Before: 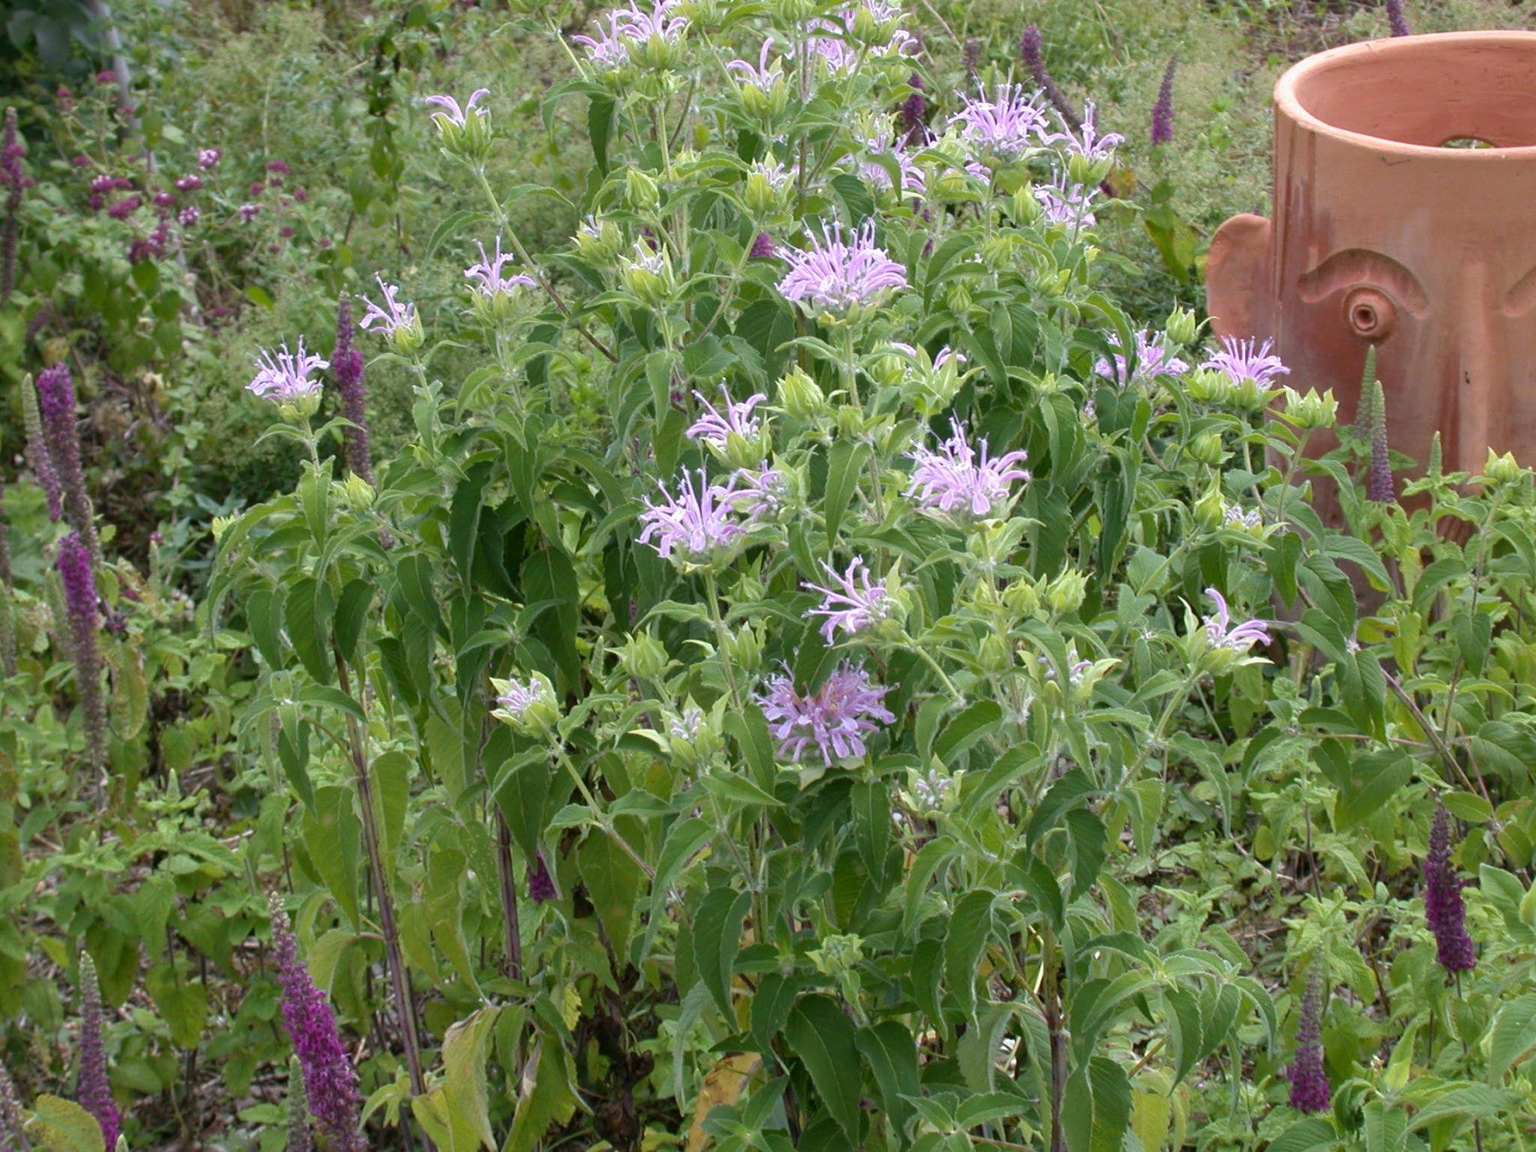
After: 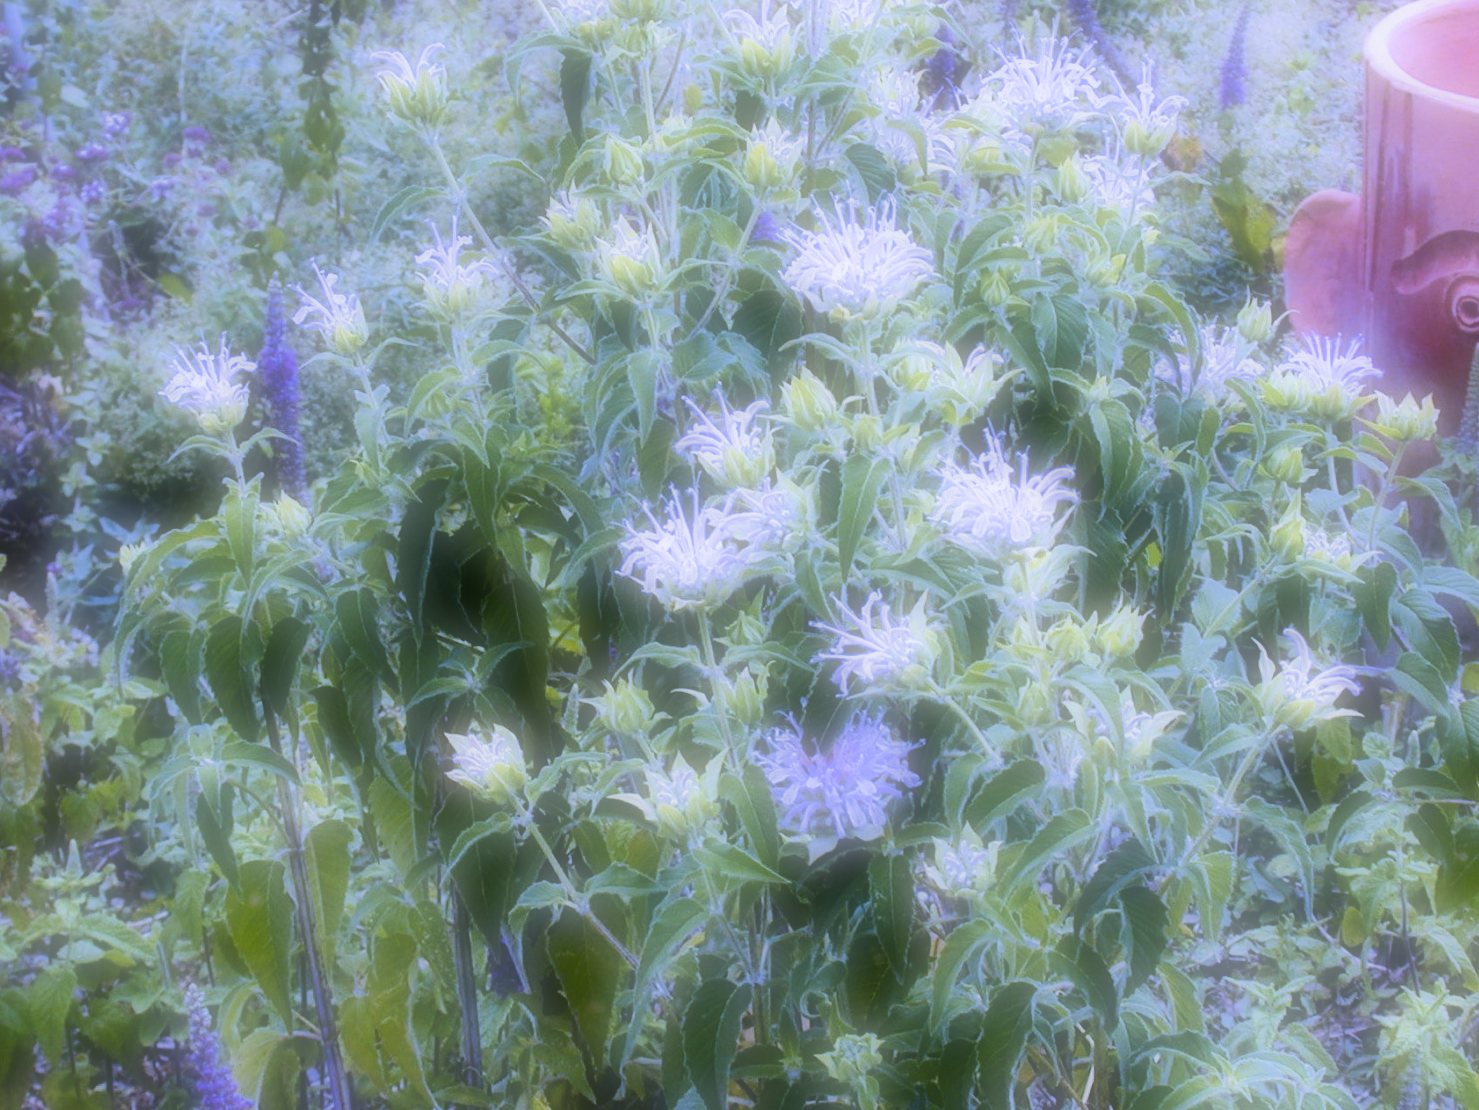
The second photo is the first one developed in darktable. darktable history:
crop and rotate: left 7.196%, top 4.574%, right 10.605%, bottom 13.178%
soften: on, module defaults
color contrast: green-magenta contrast 0.8, blue-yellow contrast 1.1, unbound 0
white balance: red 0.98, blue 1.61
filmic rgb: black relative exposure -8.15 EV, white relative exposure 3.76 EV, hardness 4.46
tone equalizer: -8 EV -1.08 EV, -7 EV -1.01 EV, -6 EV -0.867 EV, -5 EV -0.578 EV, -3 EV 0.578 EV, -2 EV 0.867 EV, -1 EV 1.01 EV, +0 EV 1.08 EV, edges refinement/feathering 500, mask exposure compensation -1.57 EV, preserve details no
color balance rgb: perceptual saturation grading › global saturation 25%, global vibrance 20%
